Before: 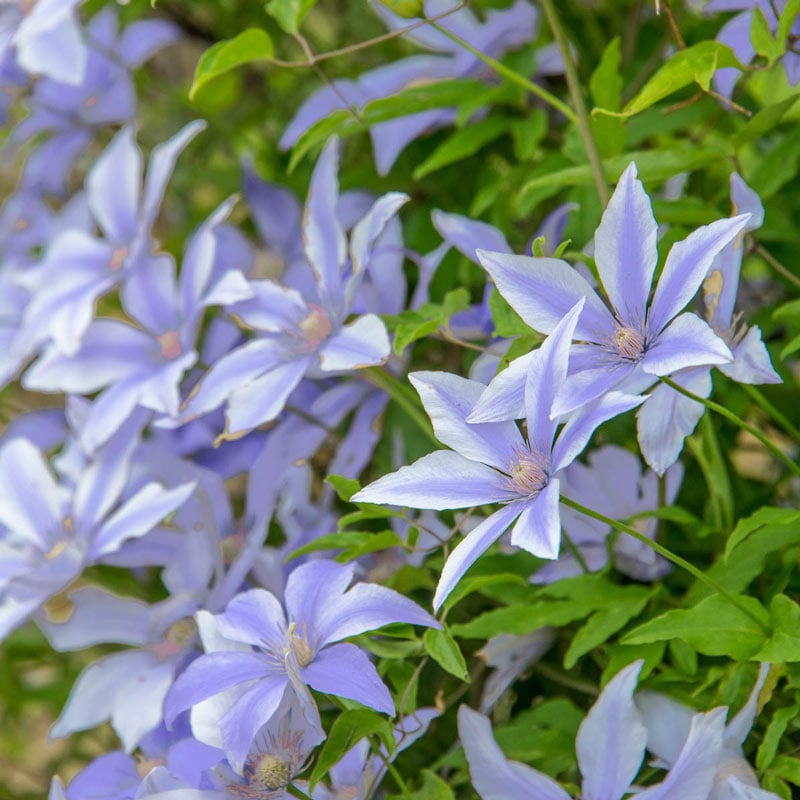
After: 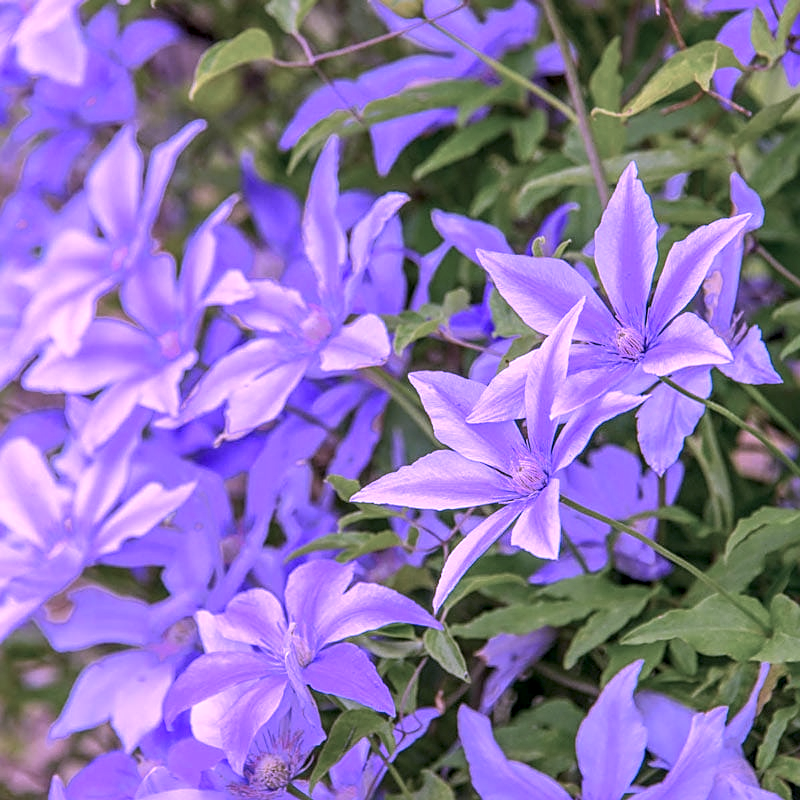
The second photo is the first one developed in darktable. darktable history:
local contrast: on, module defaults
color calibration: illuminant custom, x 0.379, y 0.481, temperature 4443.07 K
sharpen: on, module defaults
